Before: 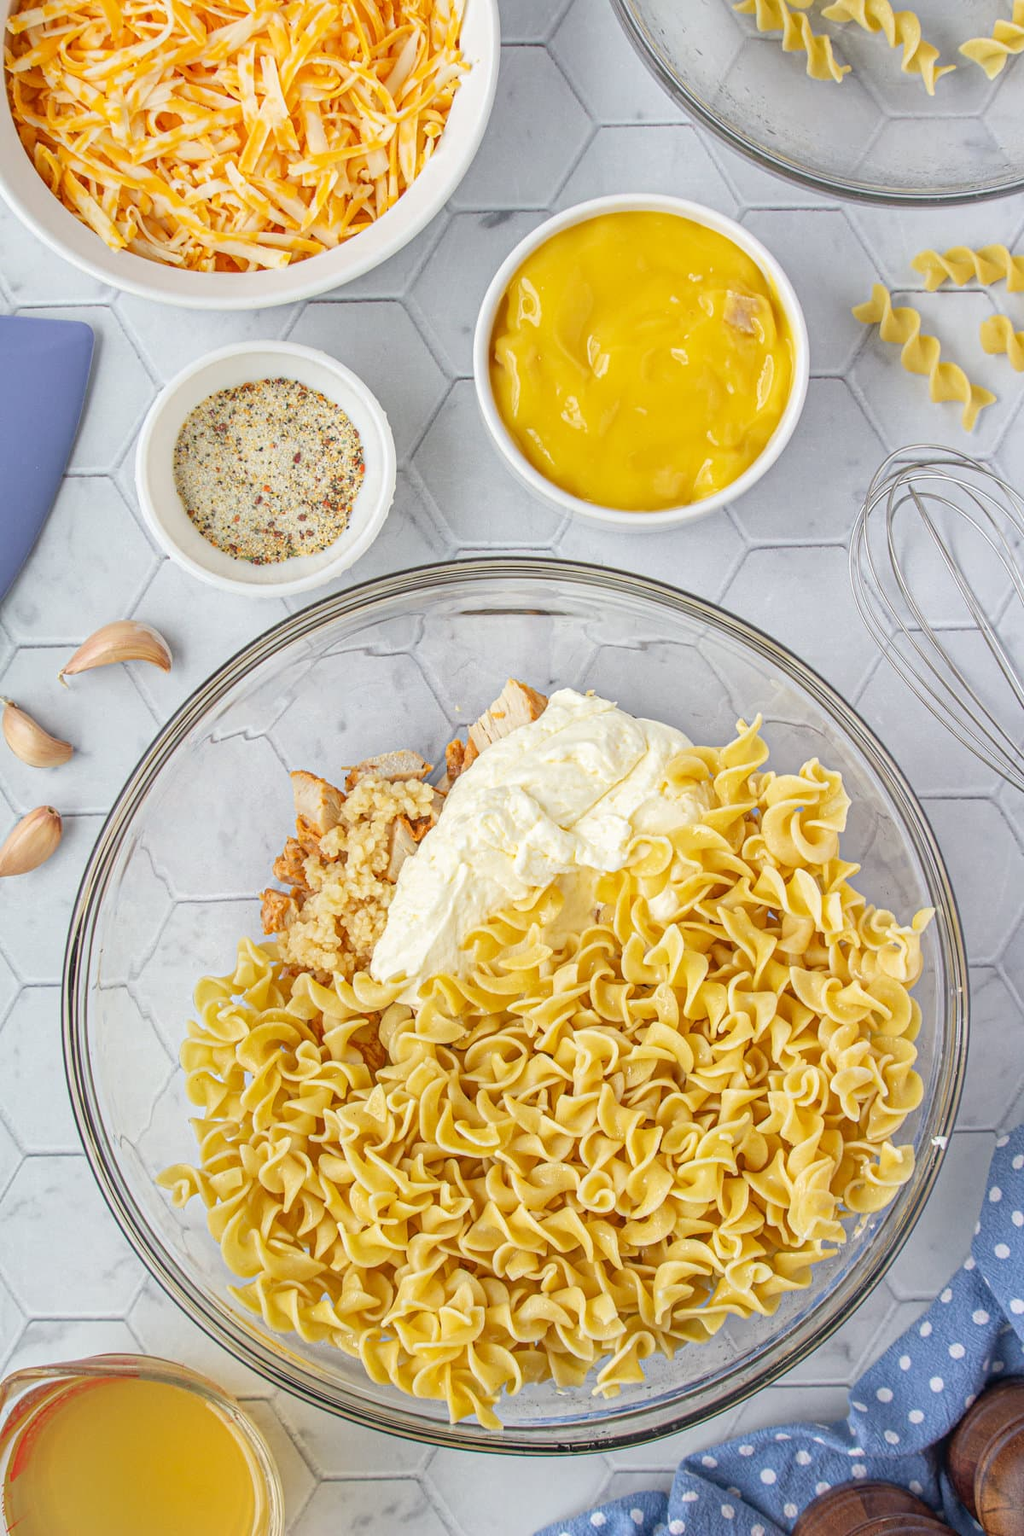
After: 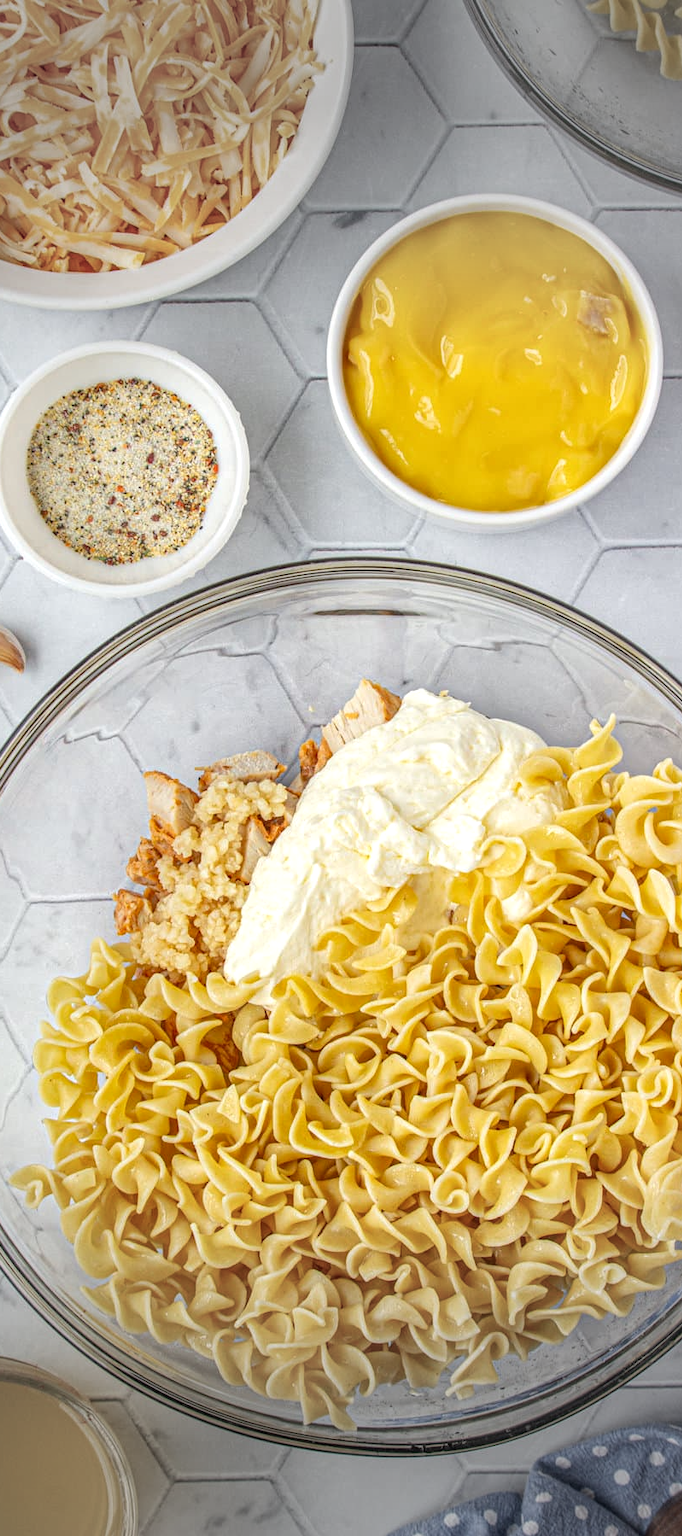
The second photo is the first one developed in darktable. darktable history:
local contrast: on, module defaults
exposure: exposure 0.085 EV, compensate highlight preservation false
crop and rotate: left 14.36%, right 18.977%
vignetting: fall-off start 78.96%, width/height ratio 1.329, unbound false
